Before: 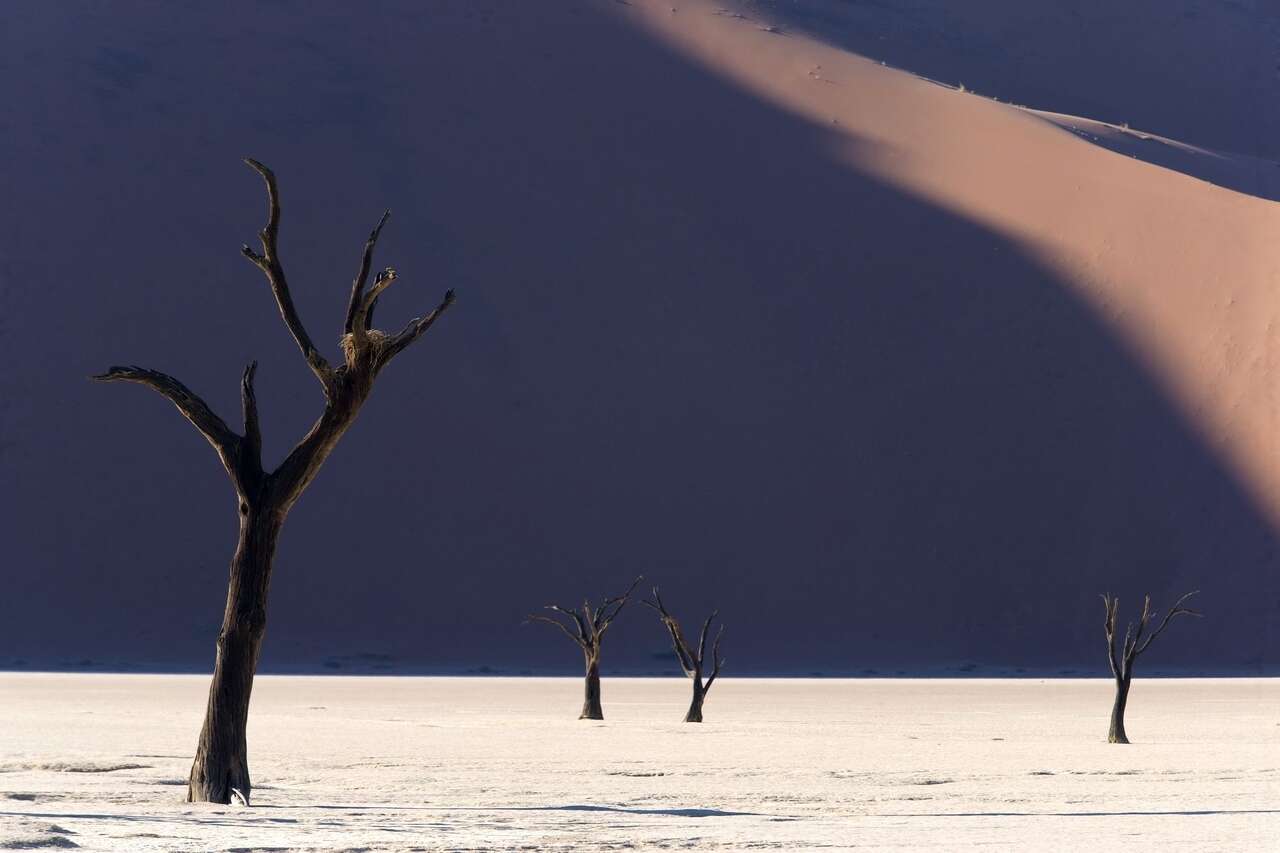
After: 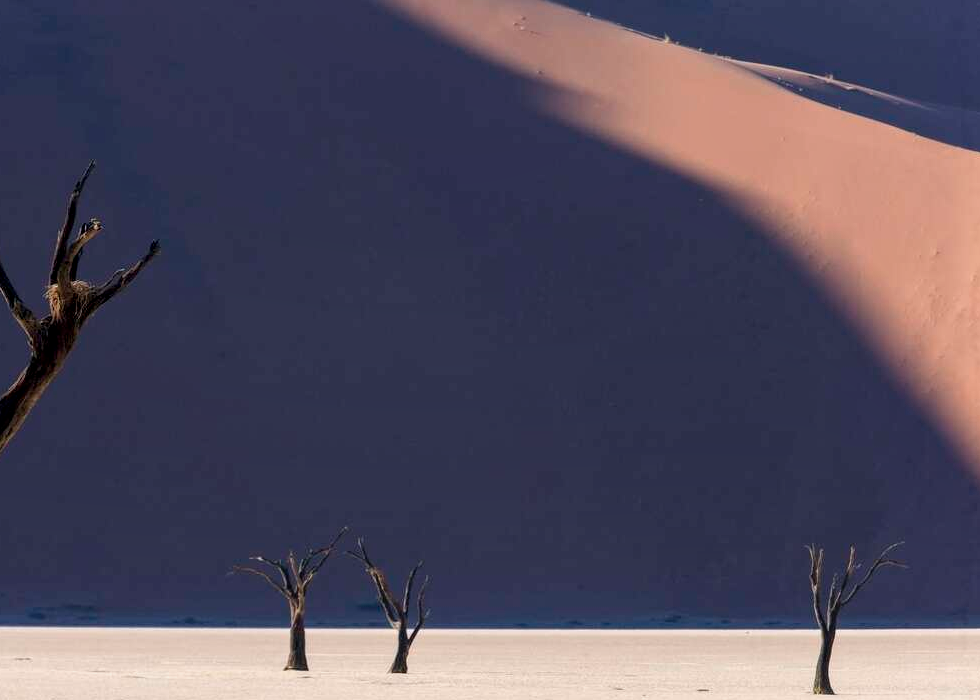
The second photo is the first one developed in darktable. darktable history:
local contrast: on, module defaults
crop: left 23.095%, top 5.827%, bottom 11.854%
